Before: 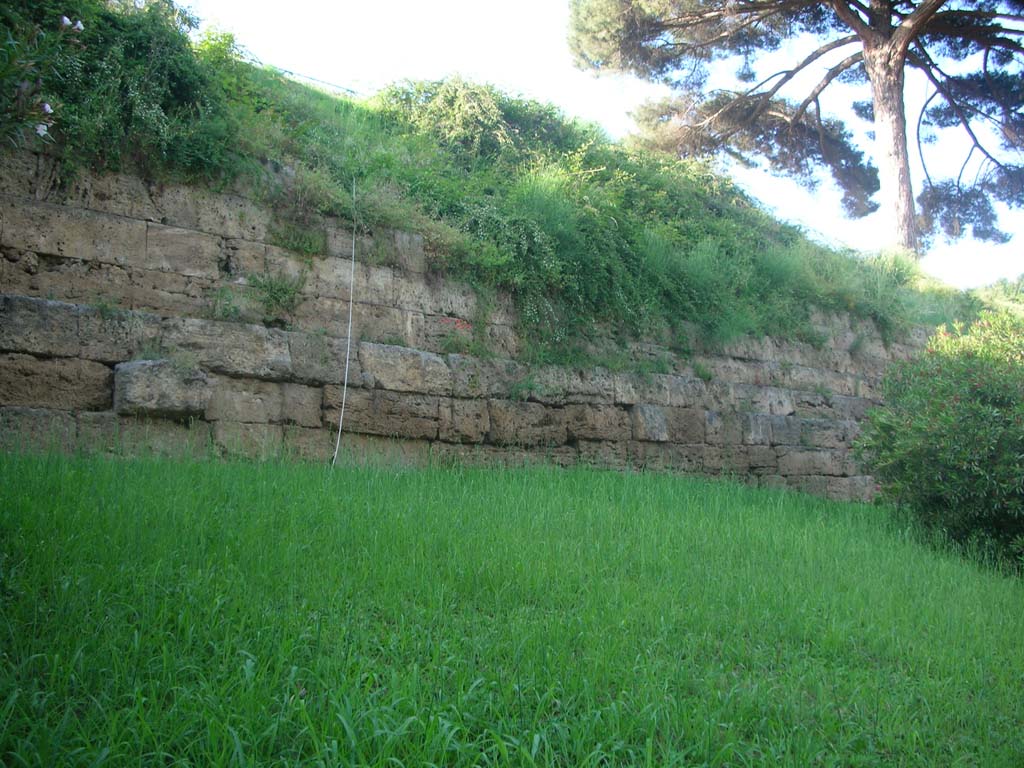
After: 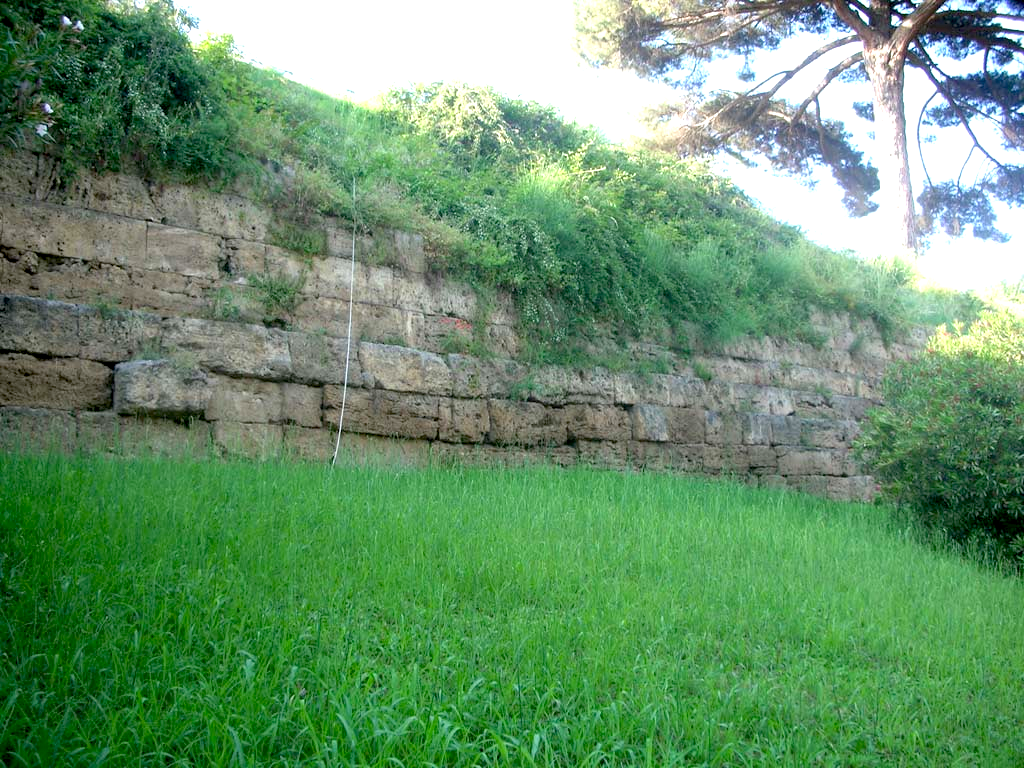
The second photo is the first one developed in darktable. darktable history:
exposure: black level correction 0.011, exposure 0.7 EV, compensate highlight preservation false
